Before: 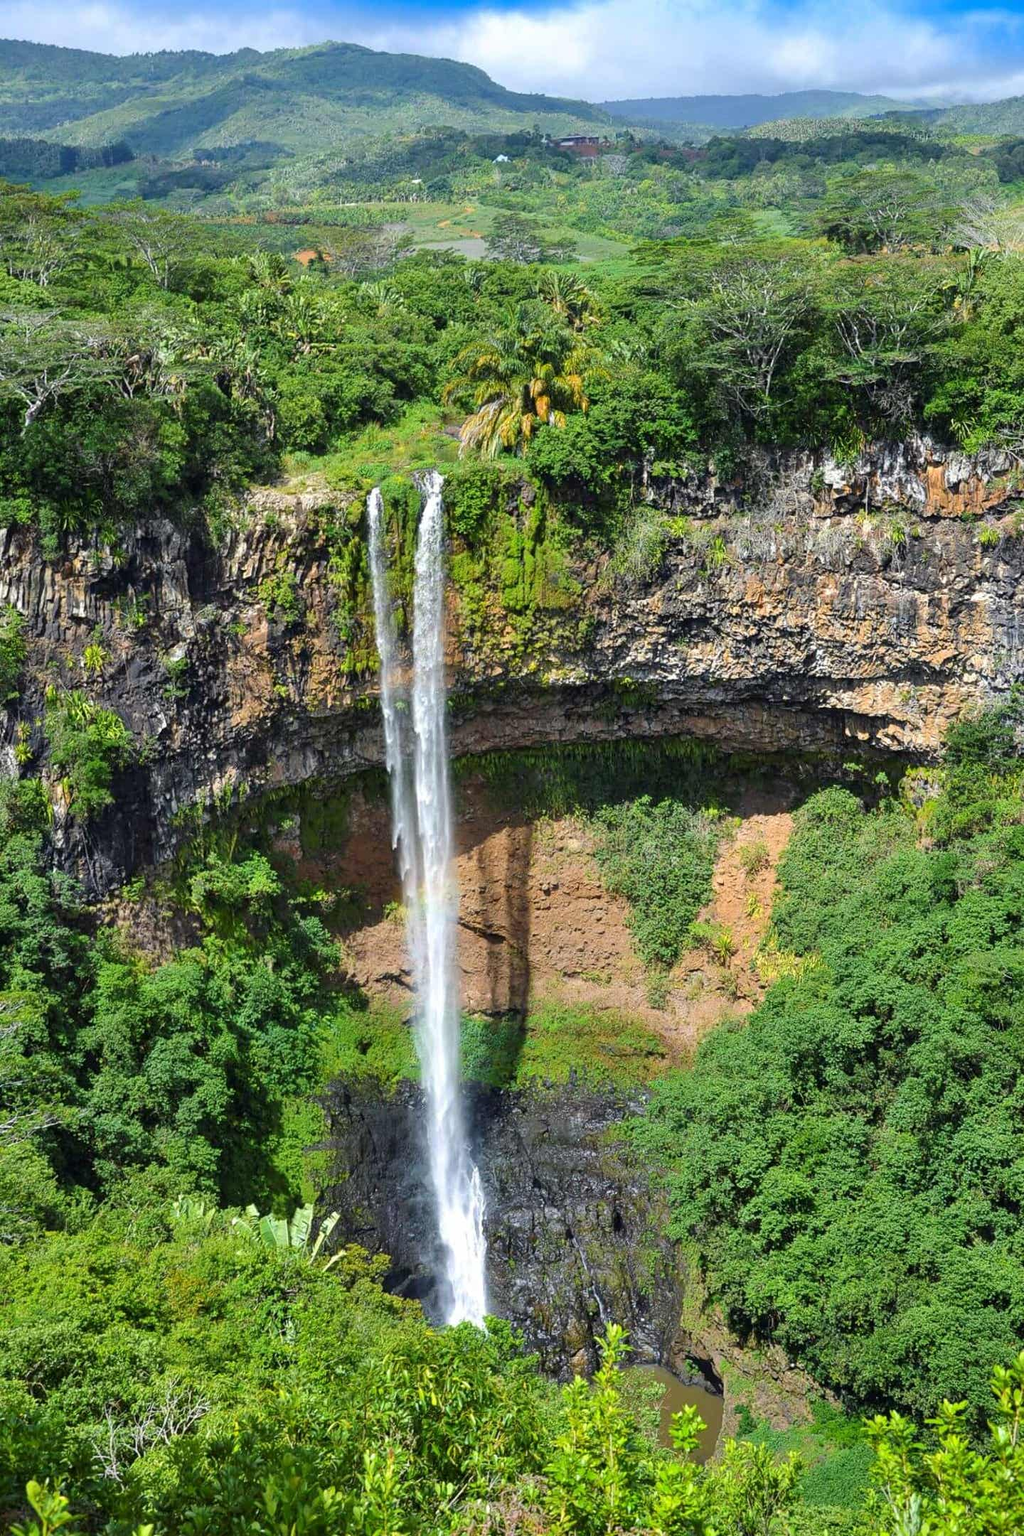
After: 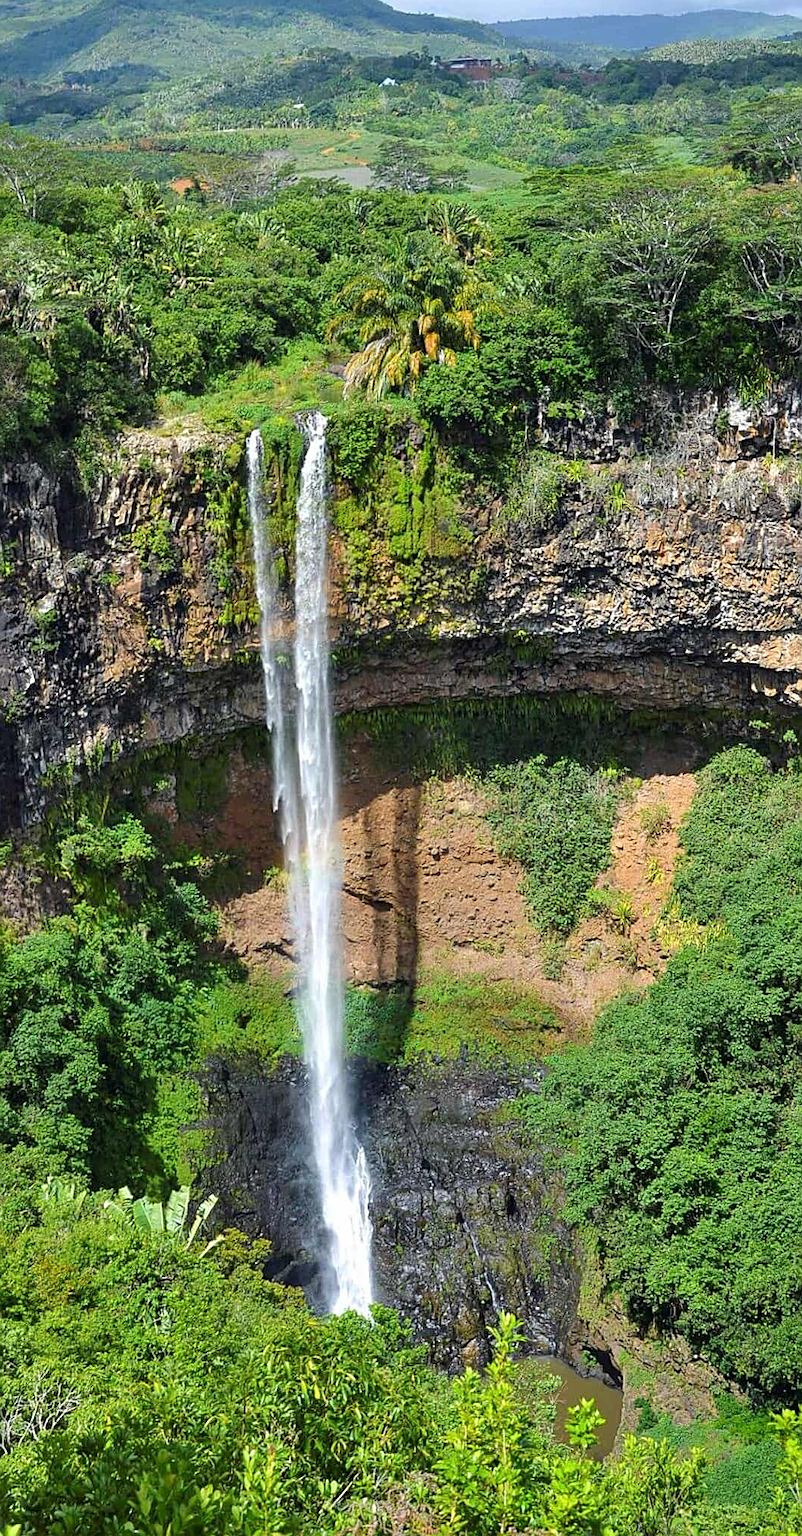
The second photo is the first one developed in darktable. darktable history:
crop and rotate: left 13.111%, top 5.279%, right 12.614%
sharpen: on, module defaults
